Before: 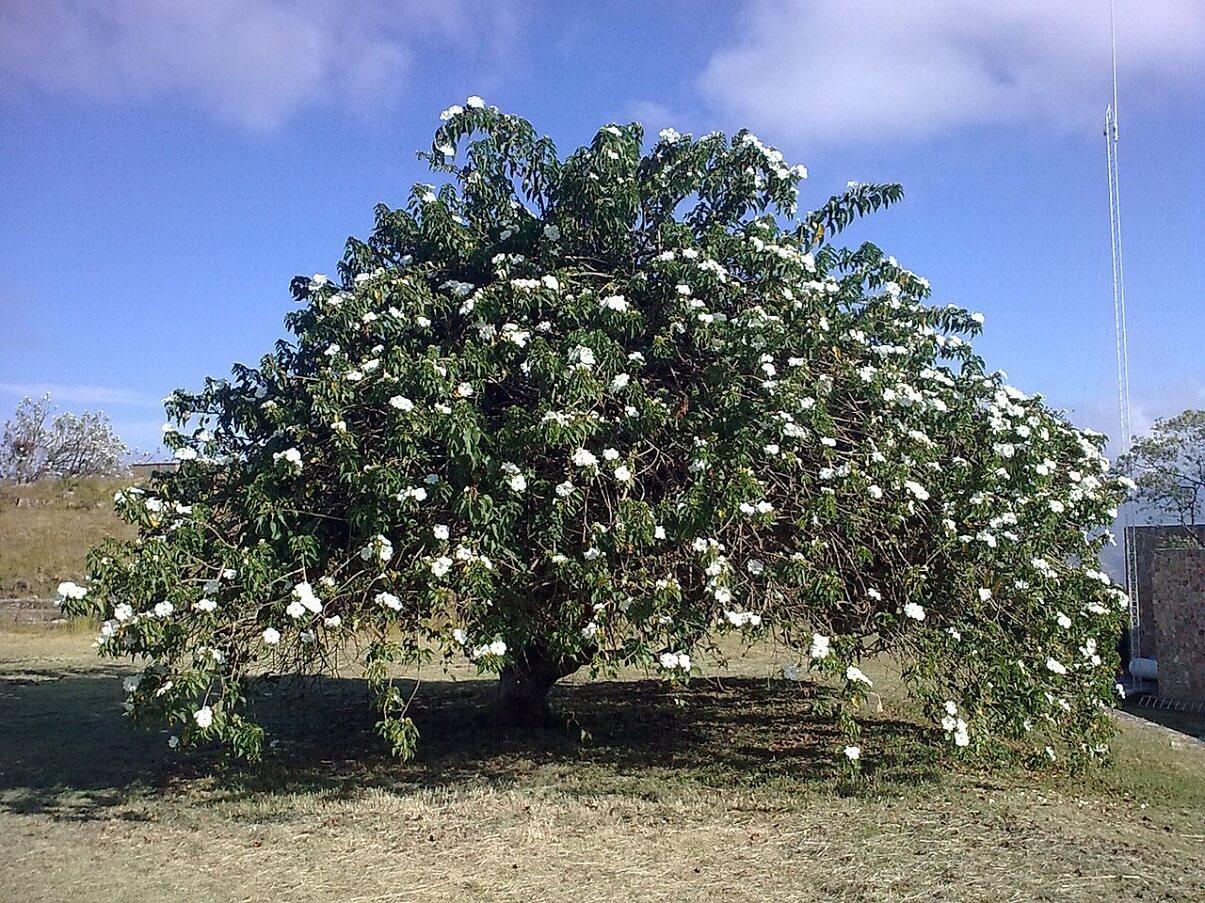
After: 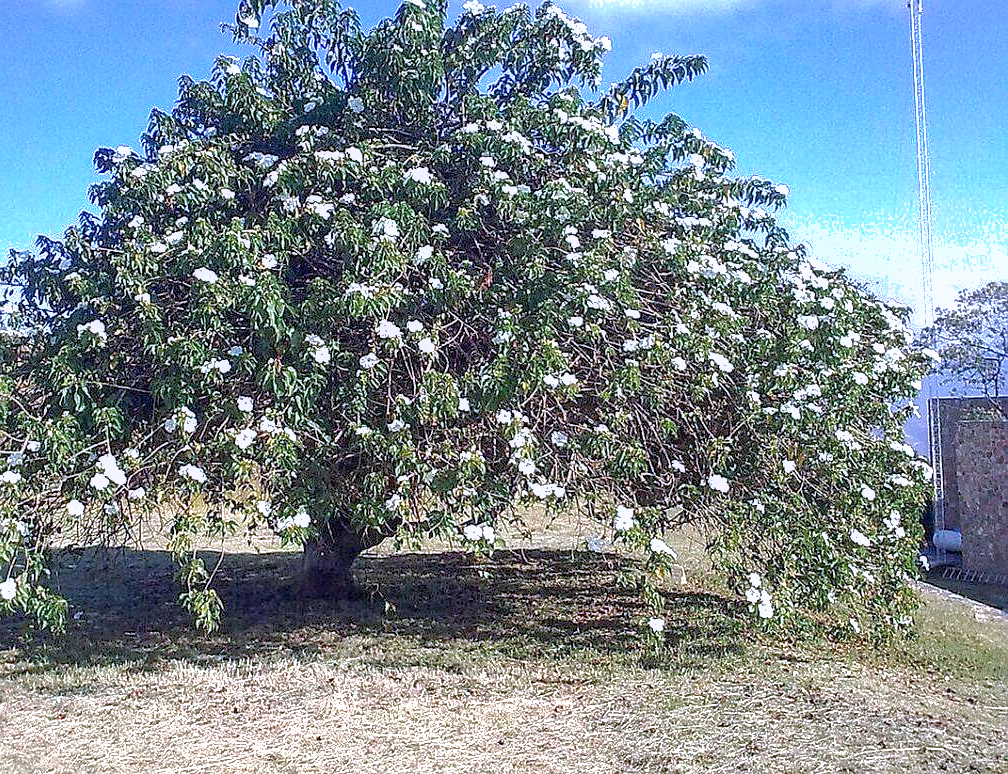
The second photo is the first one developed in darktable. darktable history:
shadows and highlights: on, module defaults
white balance: red 1.004, blue 1.096
crop: left 16.315%, top 14.246%
sharpen: radius 1, threshold 1
local contrast: on, module defaults
color calibration: illuminant as shot in camera, x 0.358, y 0.373, temperature 4628.91 K
exposure: exposure 0.935 EV, compensate highlight preservation false
